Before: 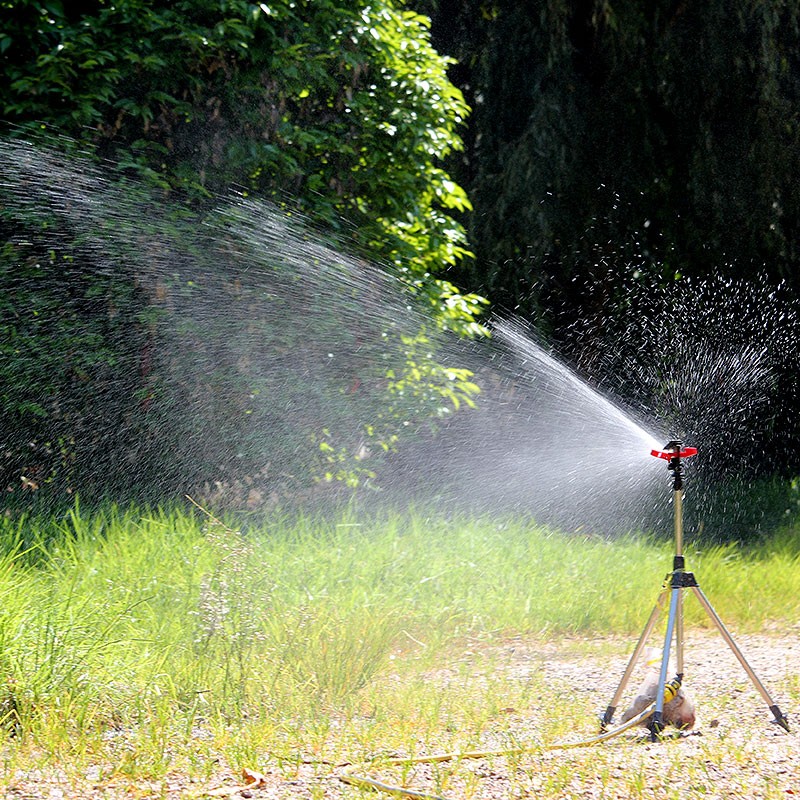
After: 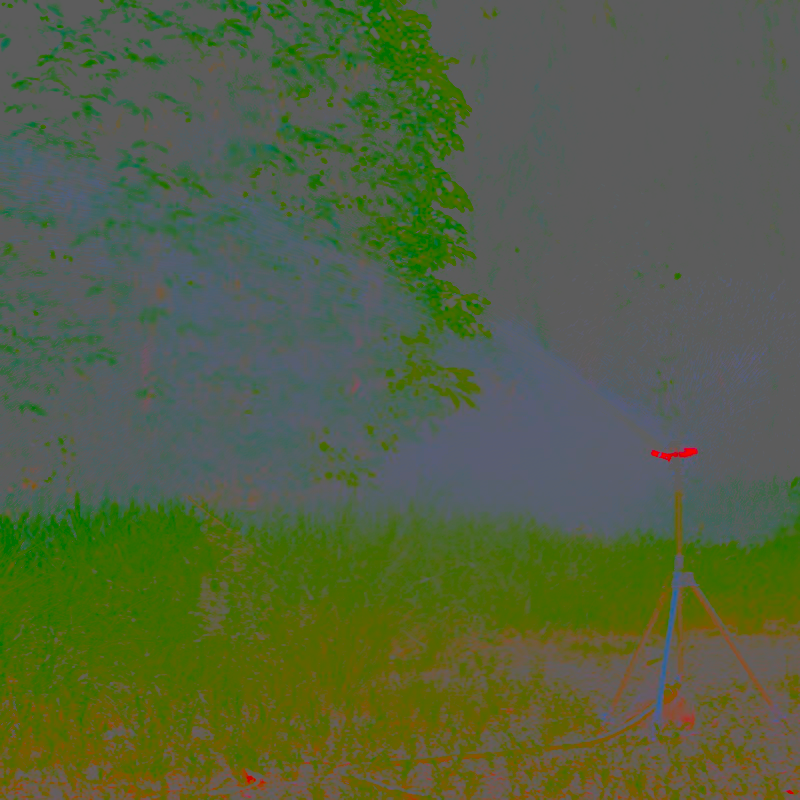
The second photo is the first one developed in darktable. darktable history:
filmic rgb: black relative exposure -6.91 EV, white relative exposure 5.67 EV, hardness 2.86
contrast brightness saturation: contrast -0.982, brightness -0.162, saturation 0.754
